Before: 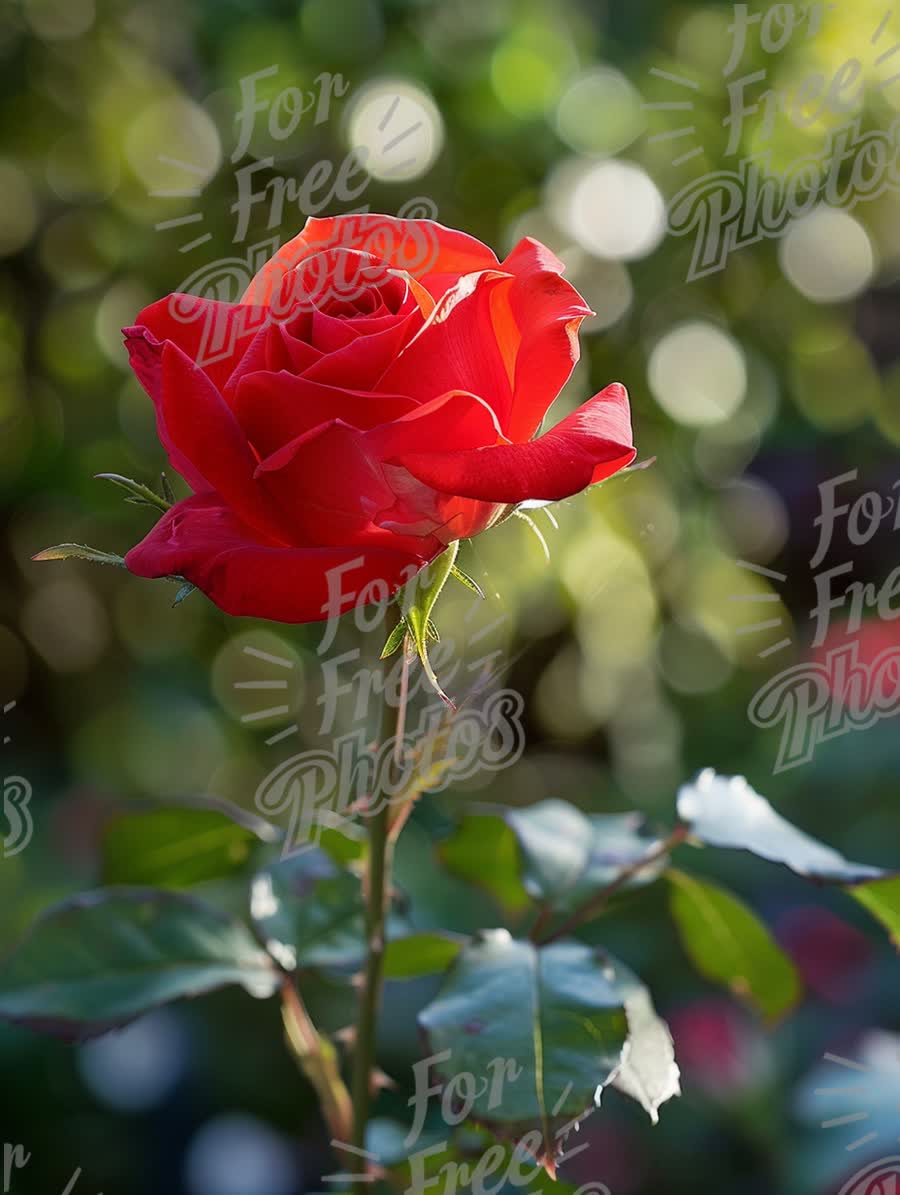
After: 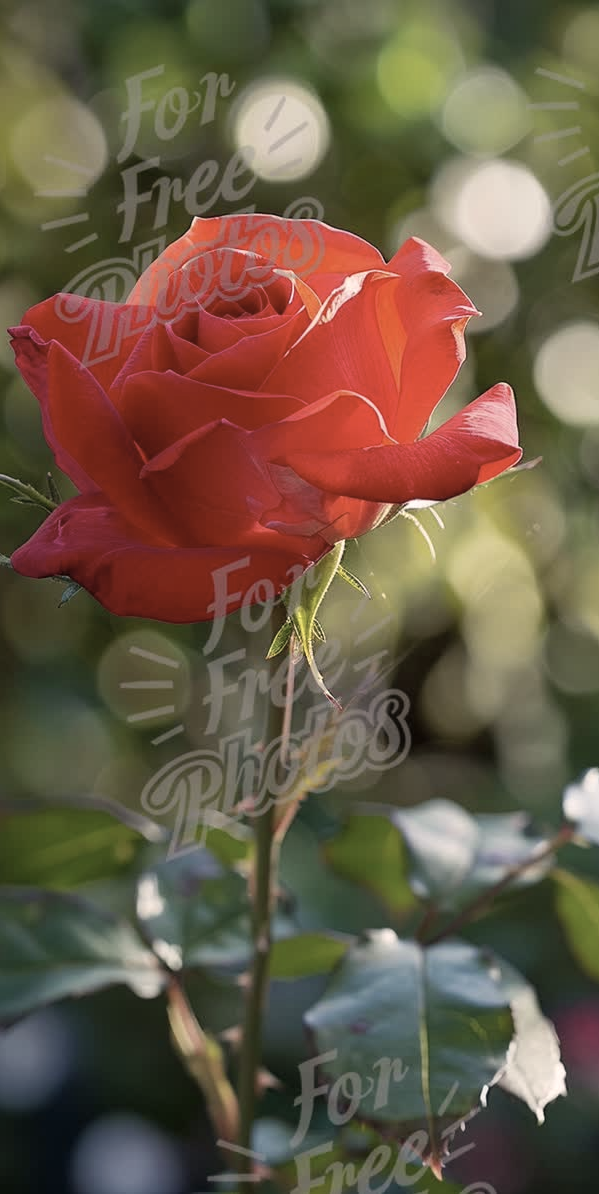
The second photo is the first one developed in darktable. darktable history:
color correction: highlights a* 5.59, highlights b* 5.24, saturation 0.68
crop and rotate: left 12.673%, right 20.66%
